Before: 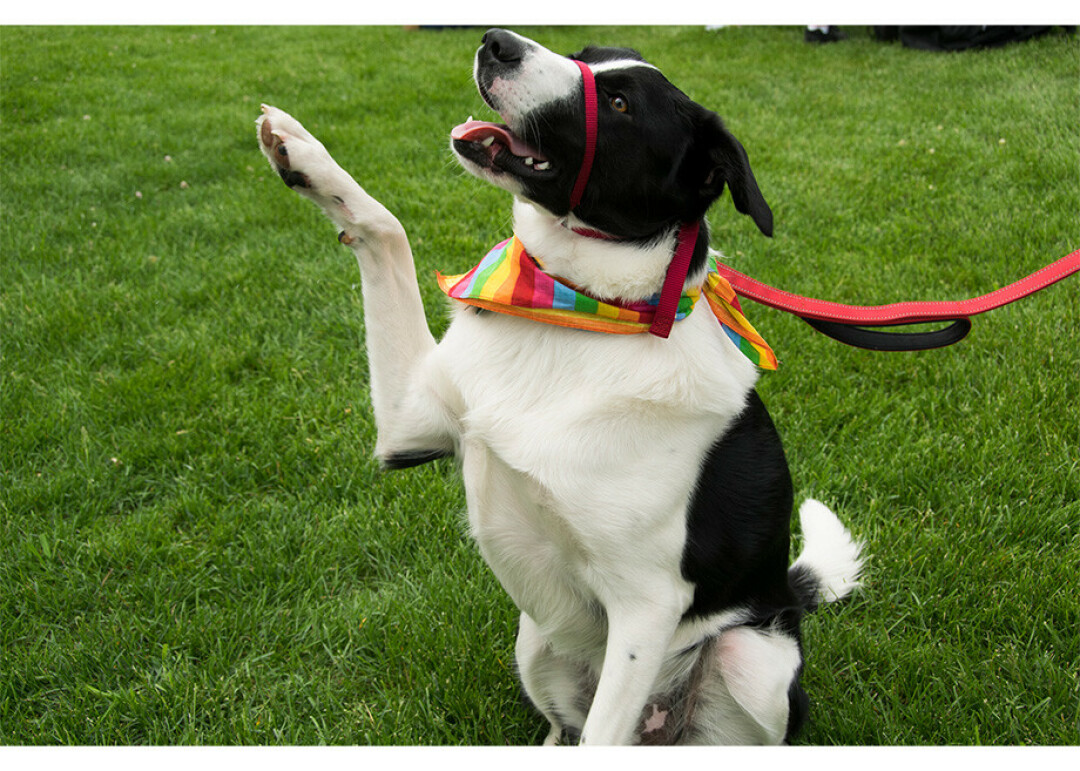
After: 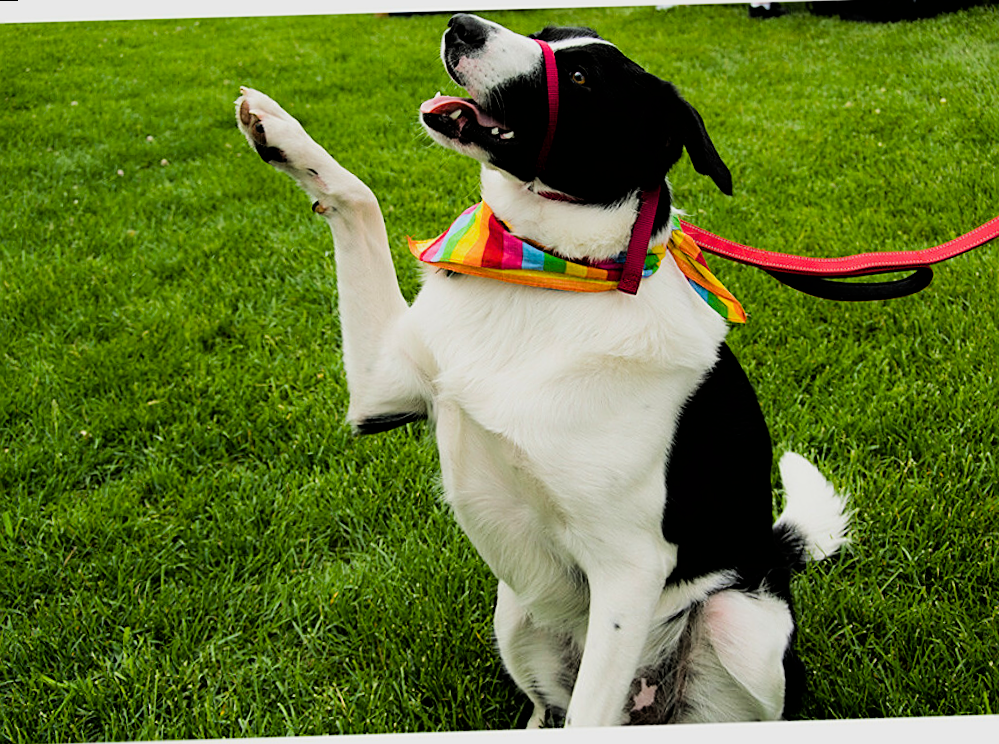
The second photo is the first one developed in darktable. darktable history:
sharpen: amount 0.478
tone equalizer: -8 EV -0.417 EV, -7 EV -0.389 EV, -6 EV -0.333 EV, -5 EV -0.222 EV, -3 EV 0.222 EV, -2 EV 0.333 EV, -1 EV 0.389 EV, +0 EV 0.417 EV, edges refinement/feathering 500, mask exposure compensation -1.57 EV, preserve details no
filmic rgb: black relative exposure -4.88 EV, hardness 2.82
color balance rgb: perceptual saturation grading › global saturation 20%, global vibrance 20%
rotate and perspective: rotation -1.68°, lens shift (vertical) -0.146, crop left 0.049, crop right 0.912, crop top 0.032, crop bottom 0.96
